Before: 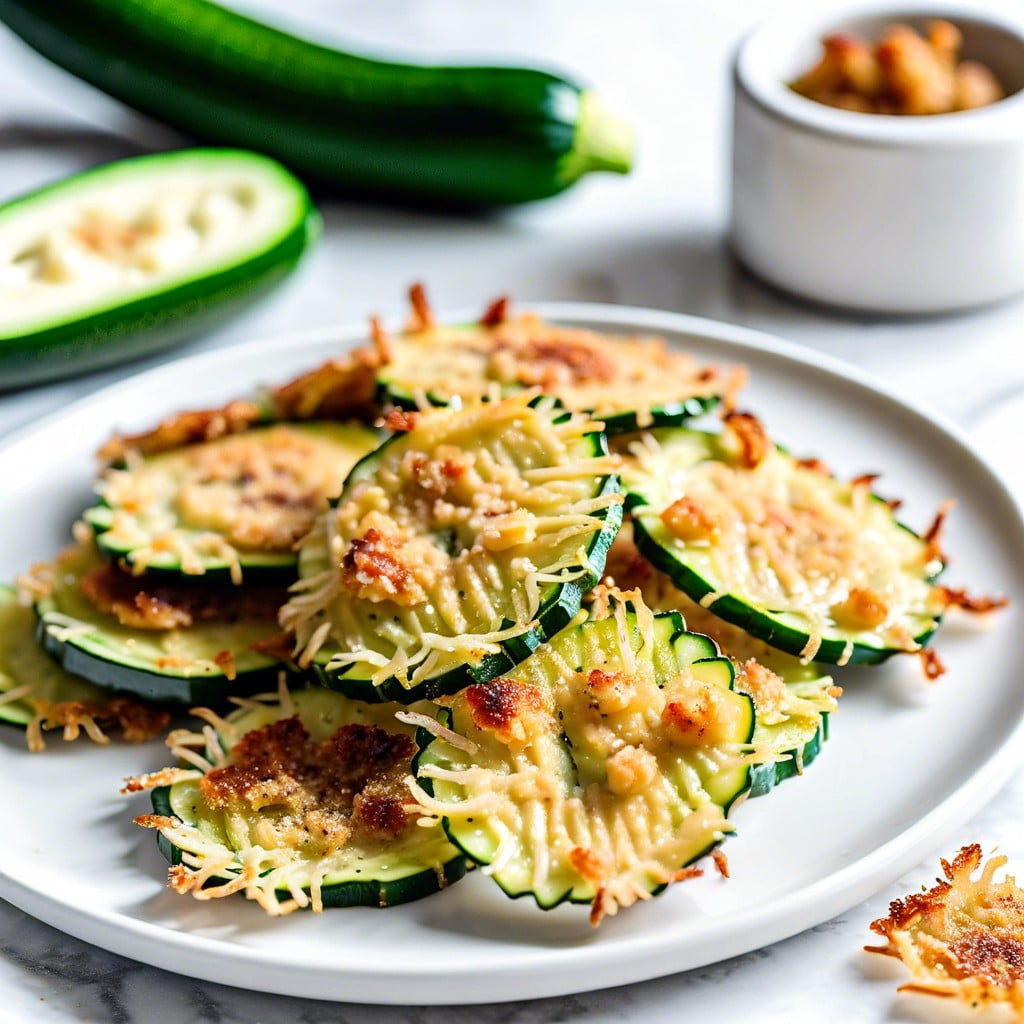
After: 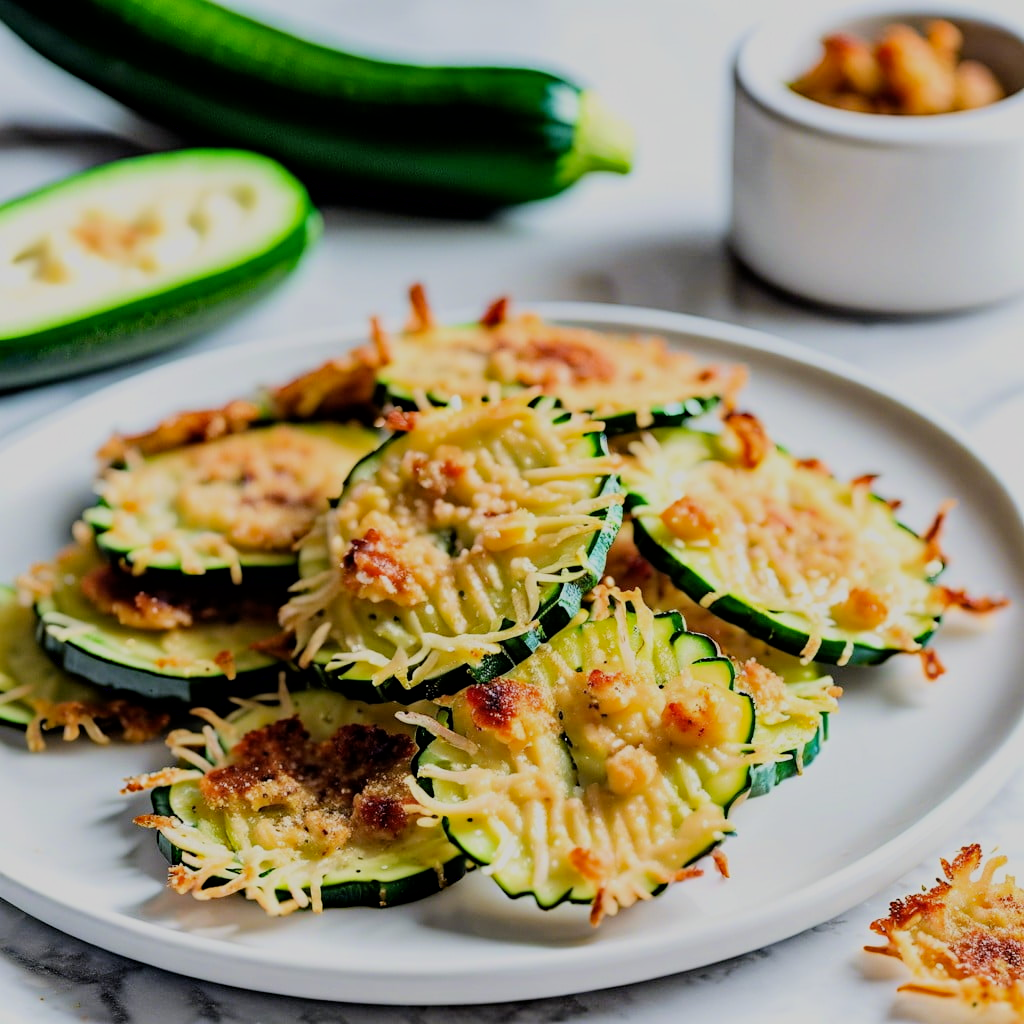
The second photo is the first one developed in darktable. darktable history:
filmic rgb: black relative exposure -7.15 EV, white relative exposure 5.36 EV, hardness 3.02, color science v6 (2022)
haze removal: compatibility mode true, adaptive false
